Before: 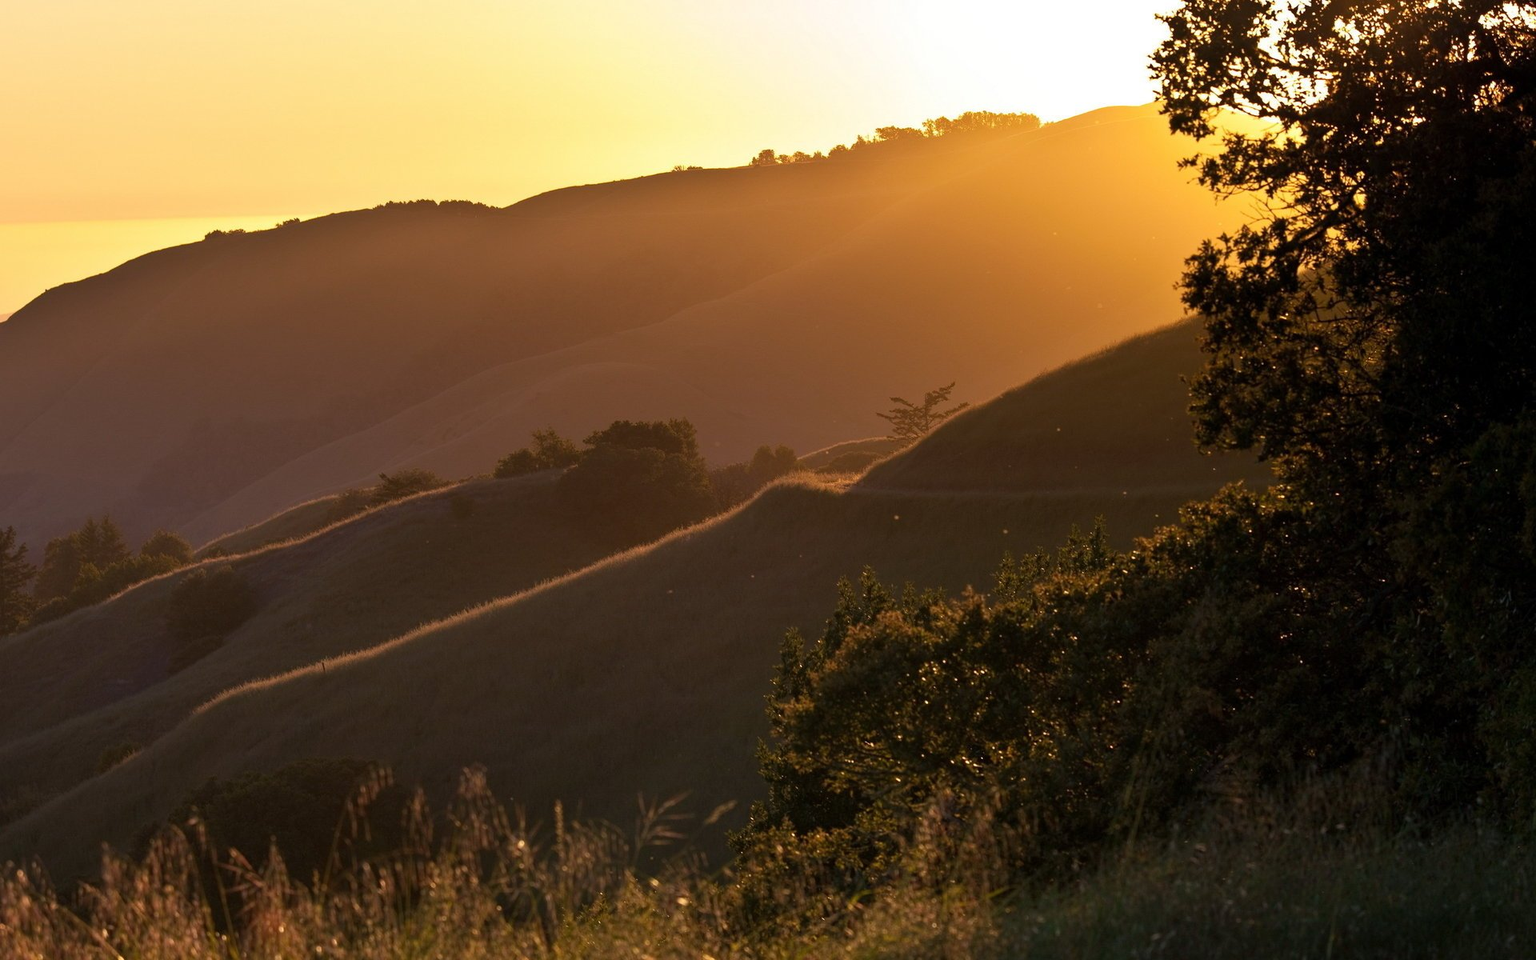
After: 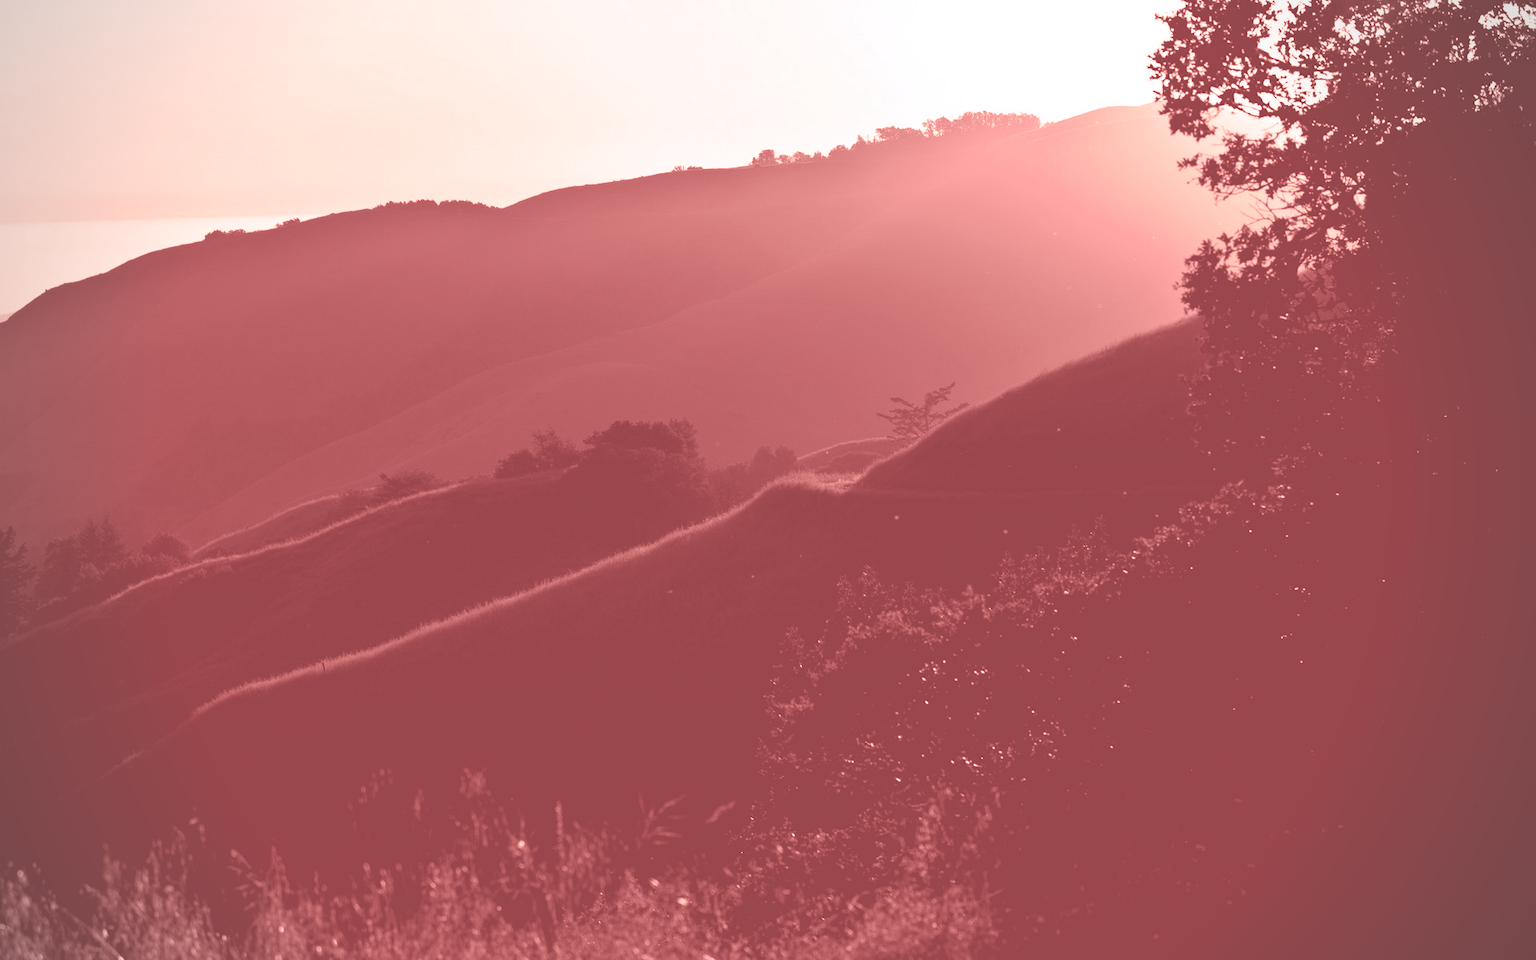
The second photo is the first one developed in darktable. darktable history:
vignetting: fall-off radius 45%, brightness -0.33
split-toning: compress 20%
colorize: on, module defaults | blend: blend mode normal, opacity 25%; mask: uniform (no mask)
levels: levels [0.182, 0.542, 0.902]
